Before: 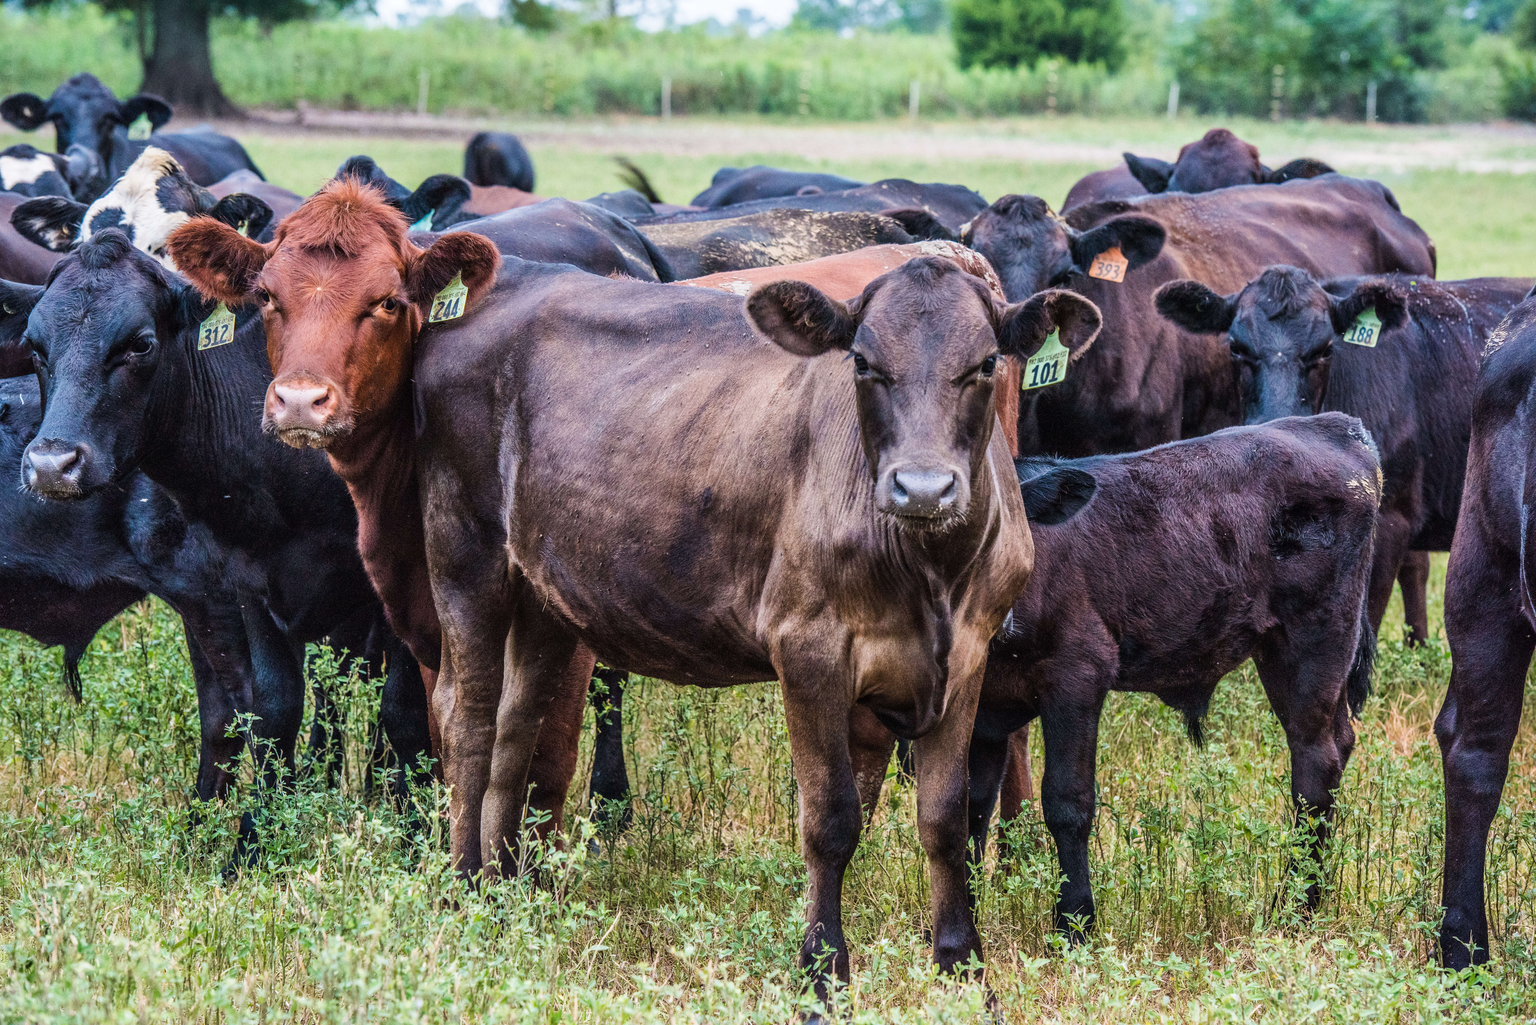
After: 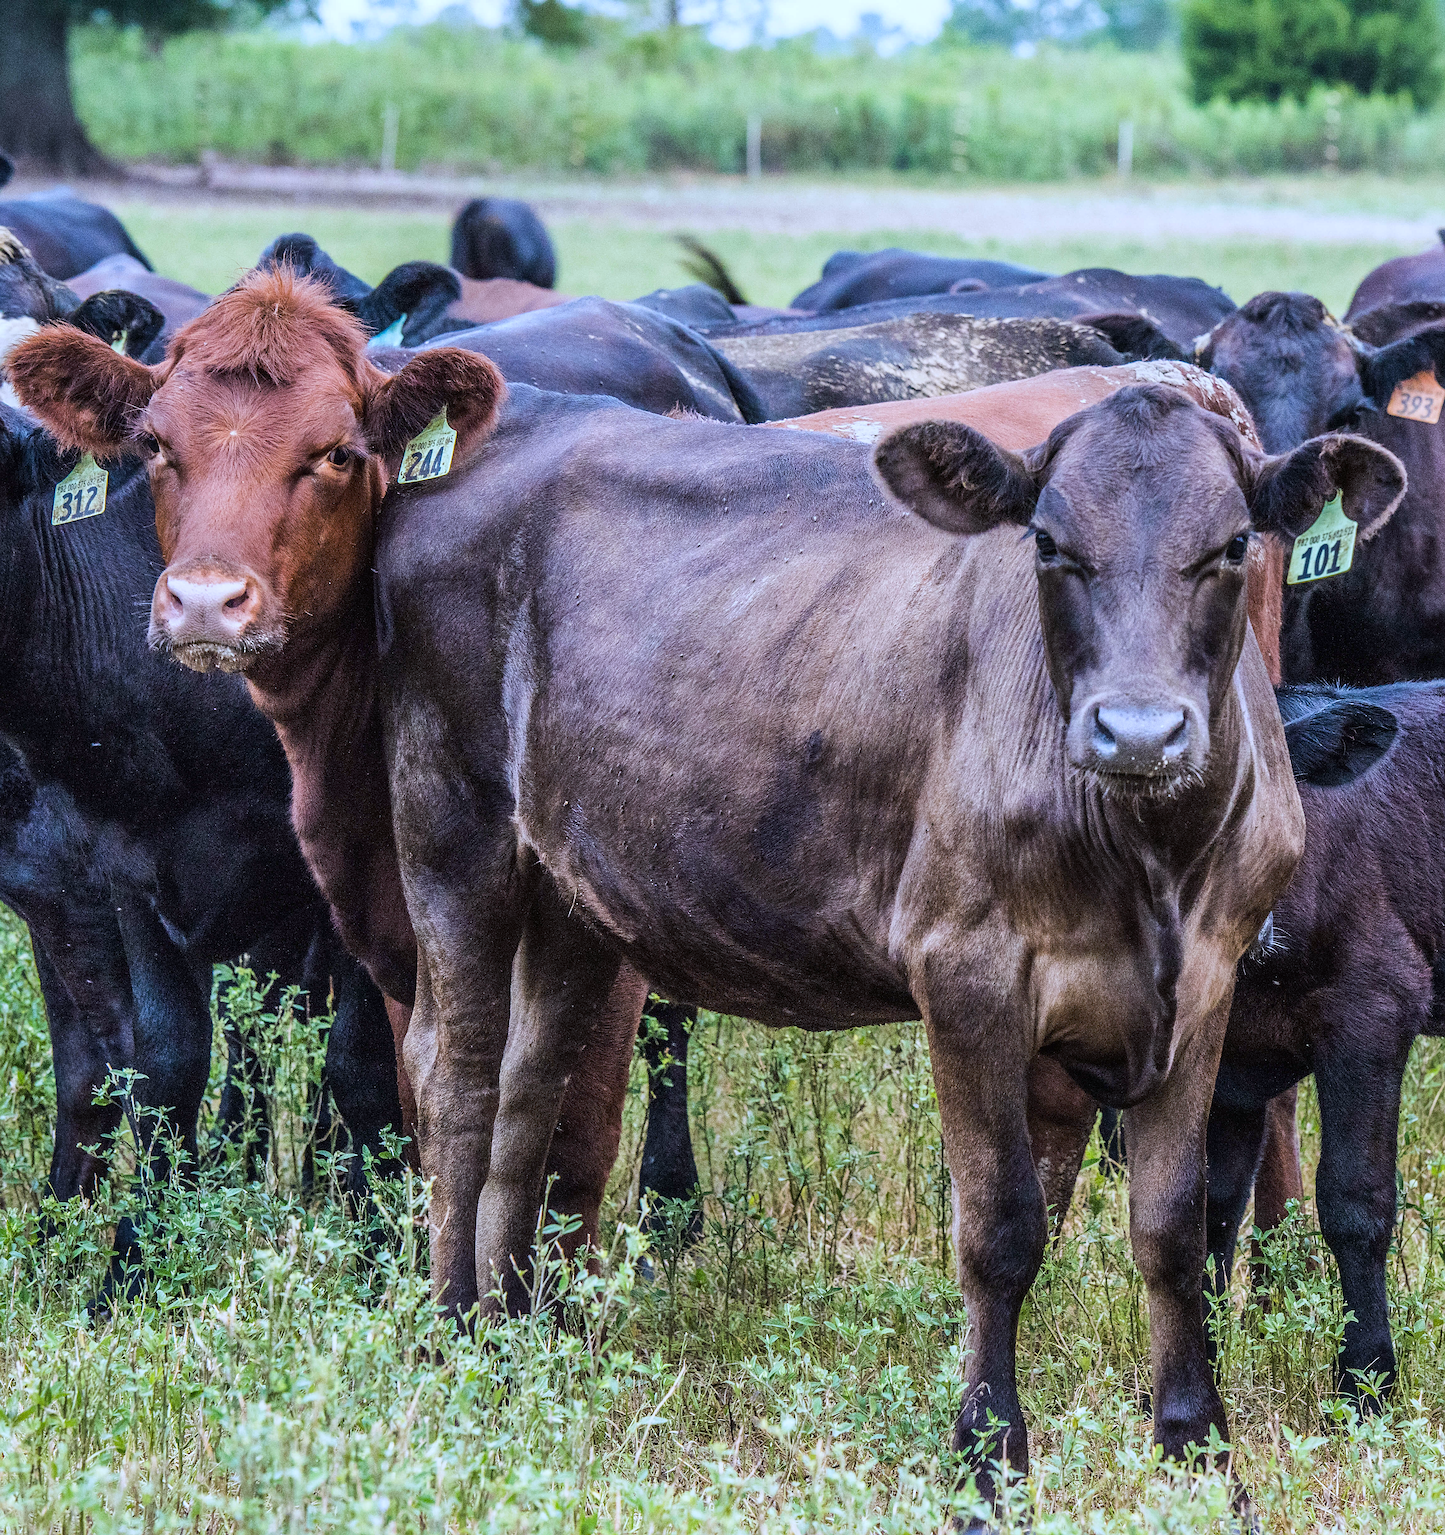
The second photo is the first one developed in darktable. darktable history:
sharpen: on, module defaults
crop: left 10.644%, right 26.528%
white balance: red 0.926, green 1.003, blue 1.133
